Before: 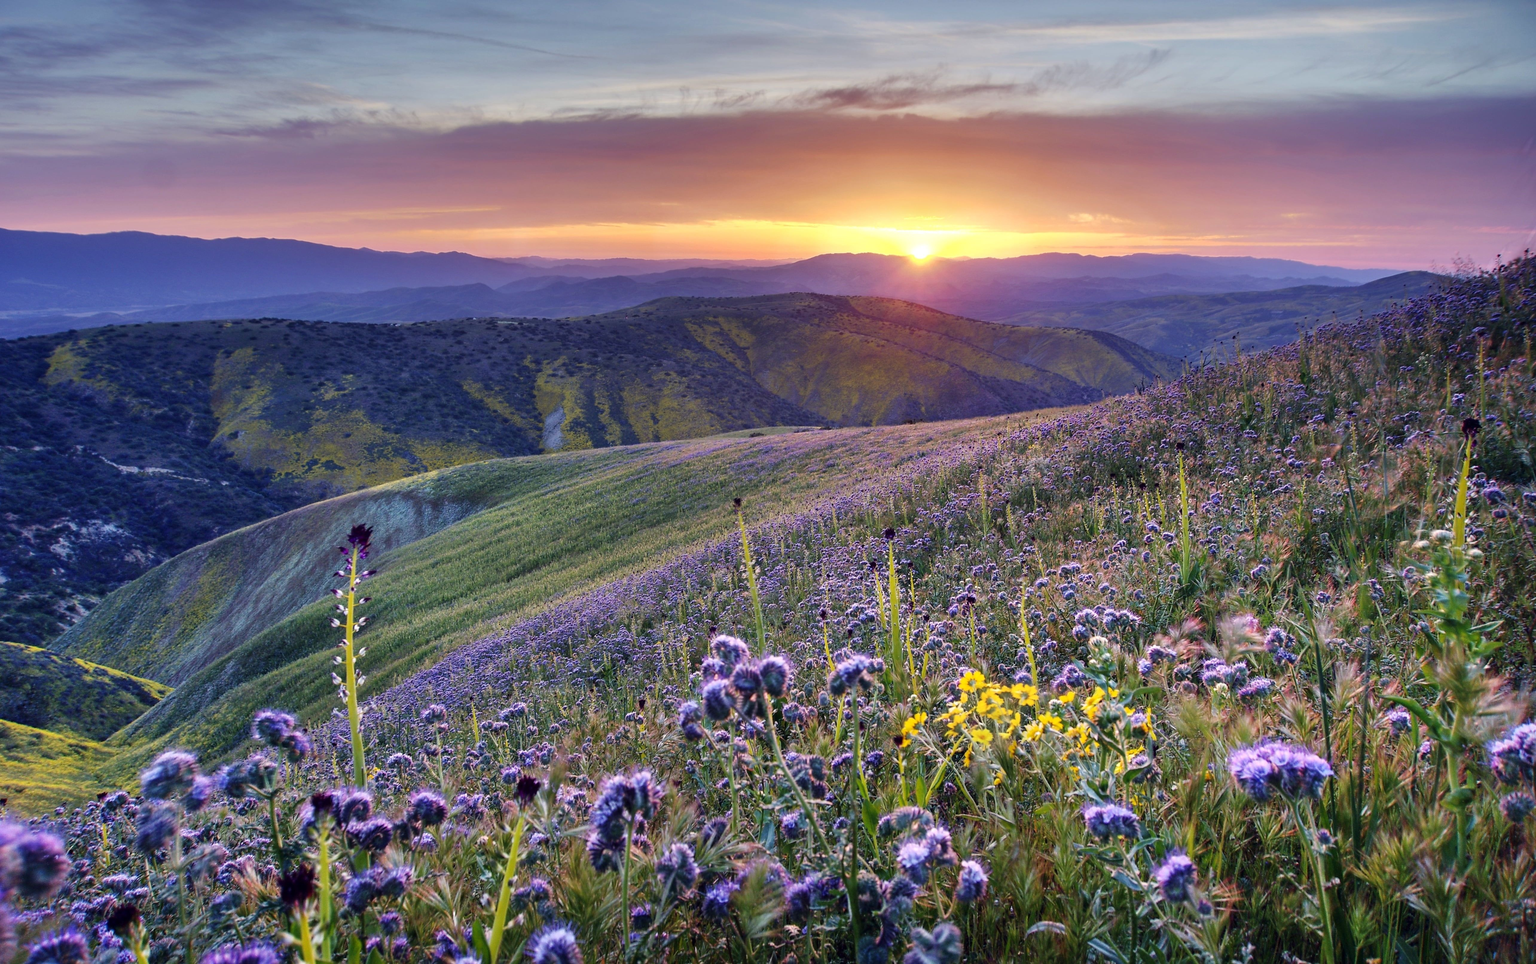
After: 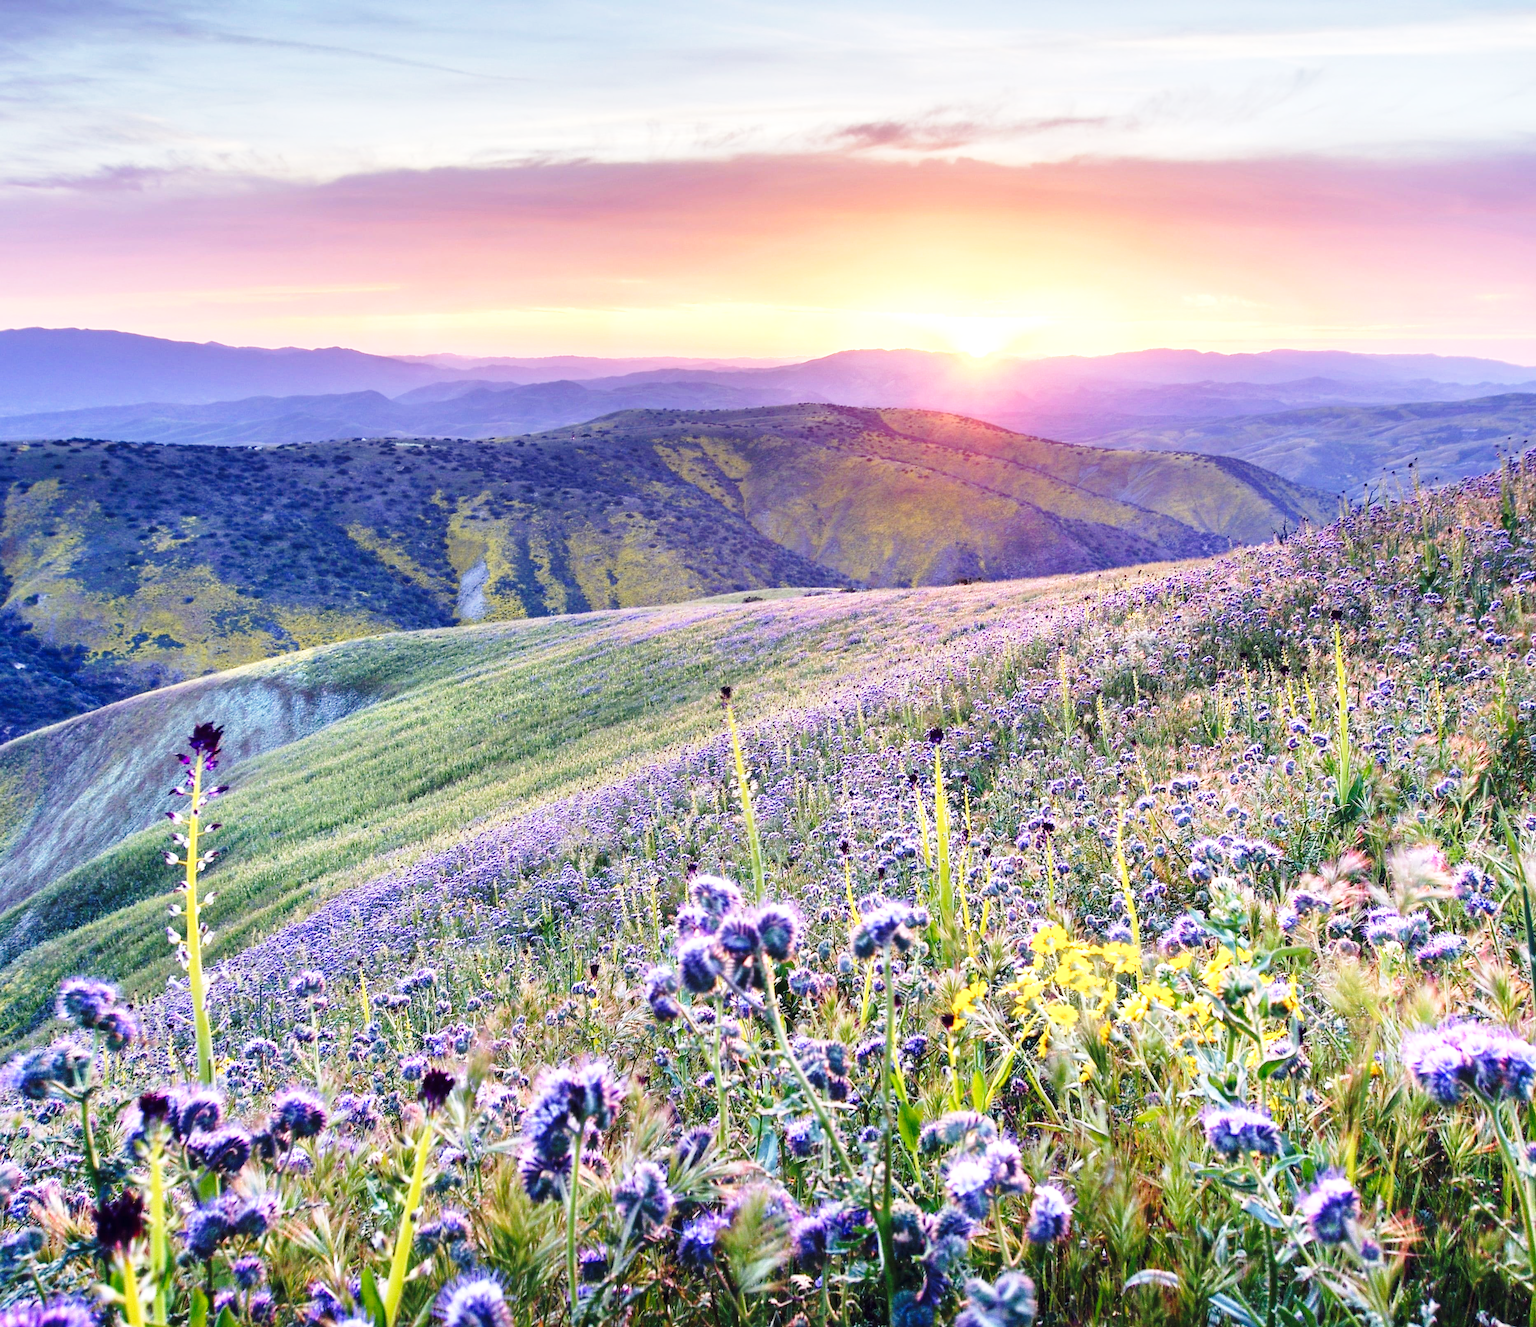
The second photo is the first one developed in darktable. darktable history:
exposure: black level correction 0, exposure 0.695 EV, compensate highlight preservation false
crop: left 13.723%, right 13.435%
base curve: curves: ch0 [(0, 0) (0.028, 0.03) (0.121, 0.232) (0.46, 0.748) (0.859, 0.968) (1, 1)], preserve colors none
